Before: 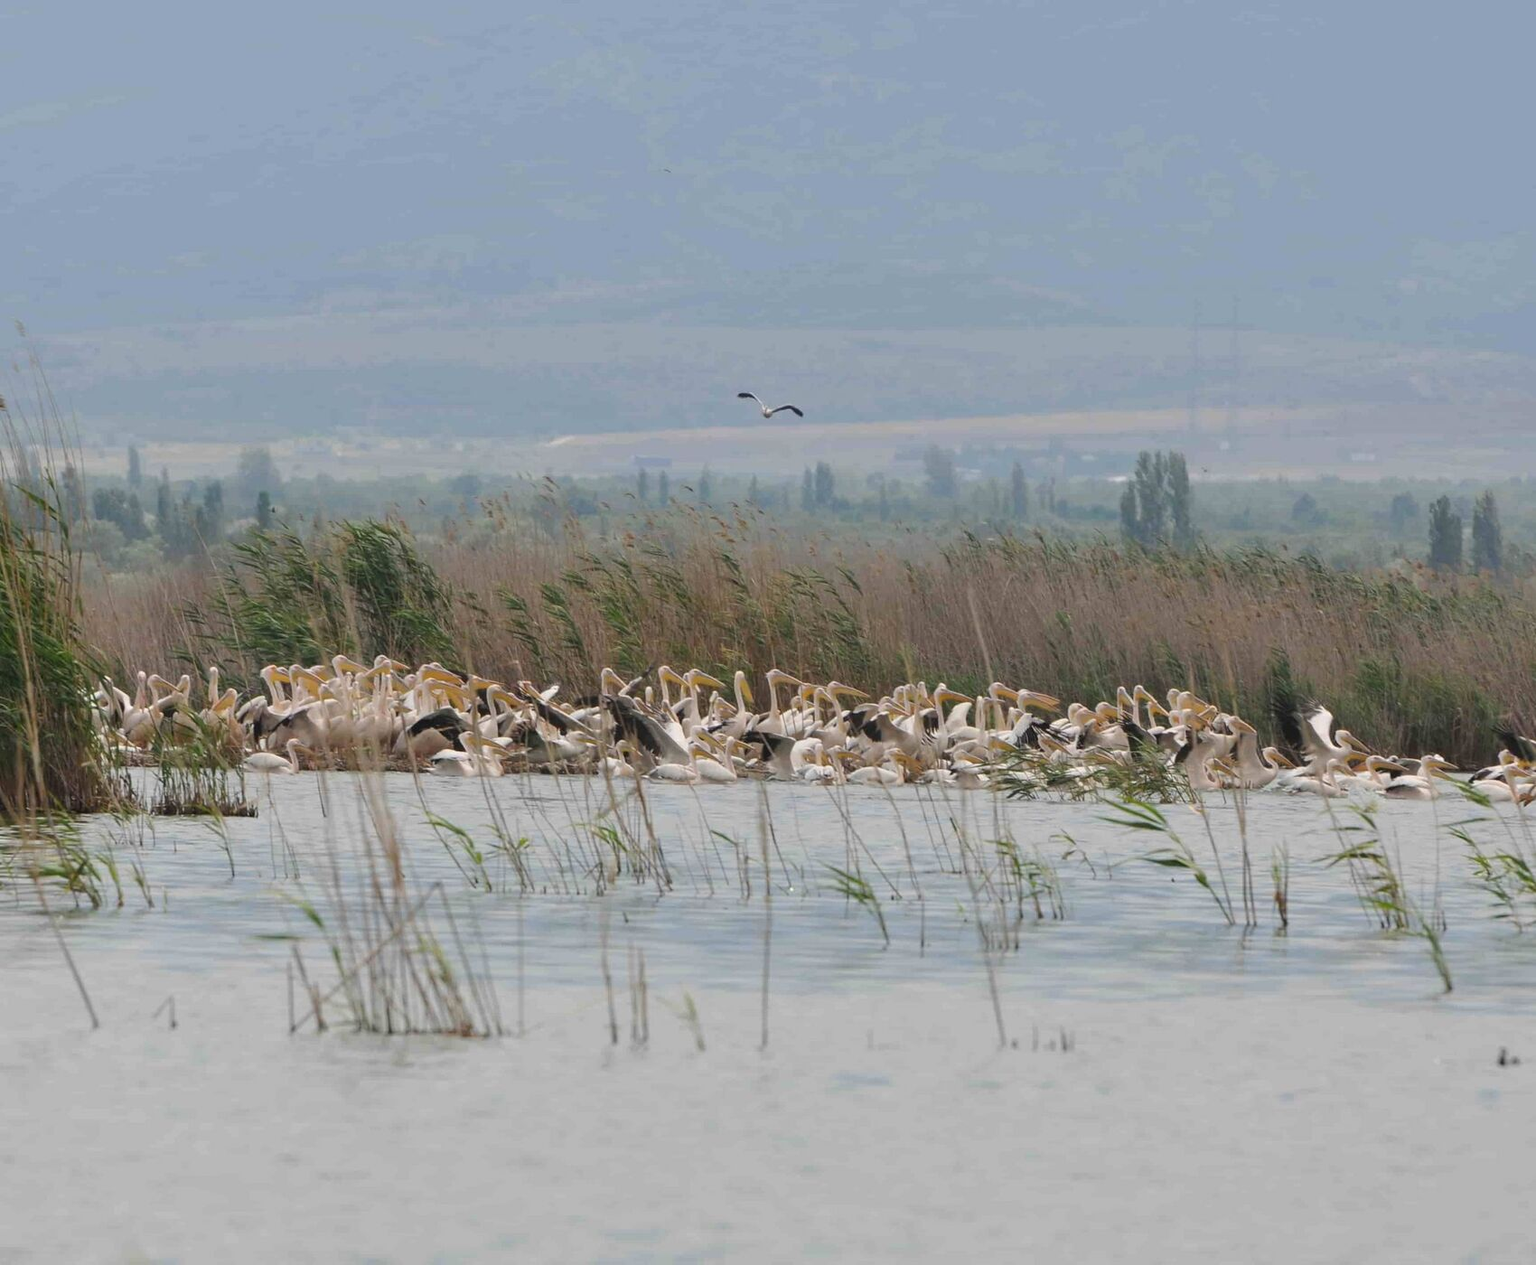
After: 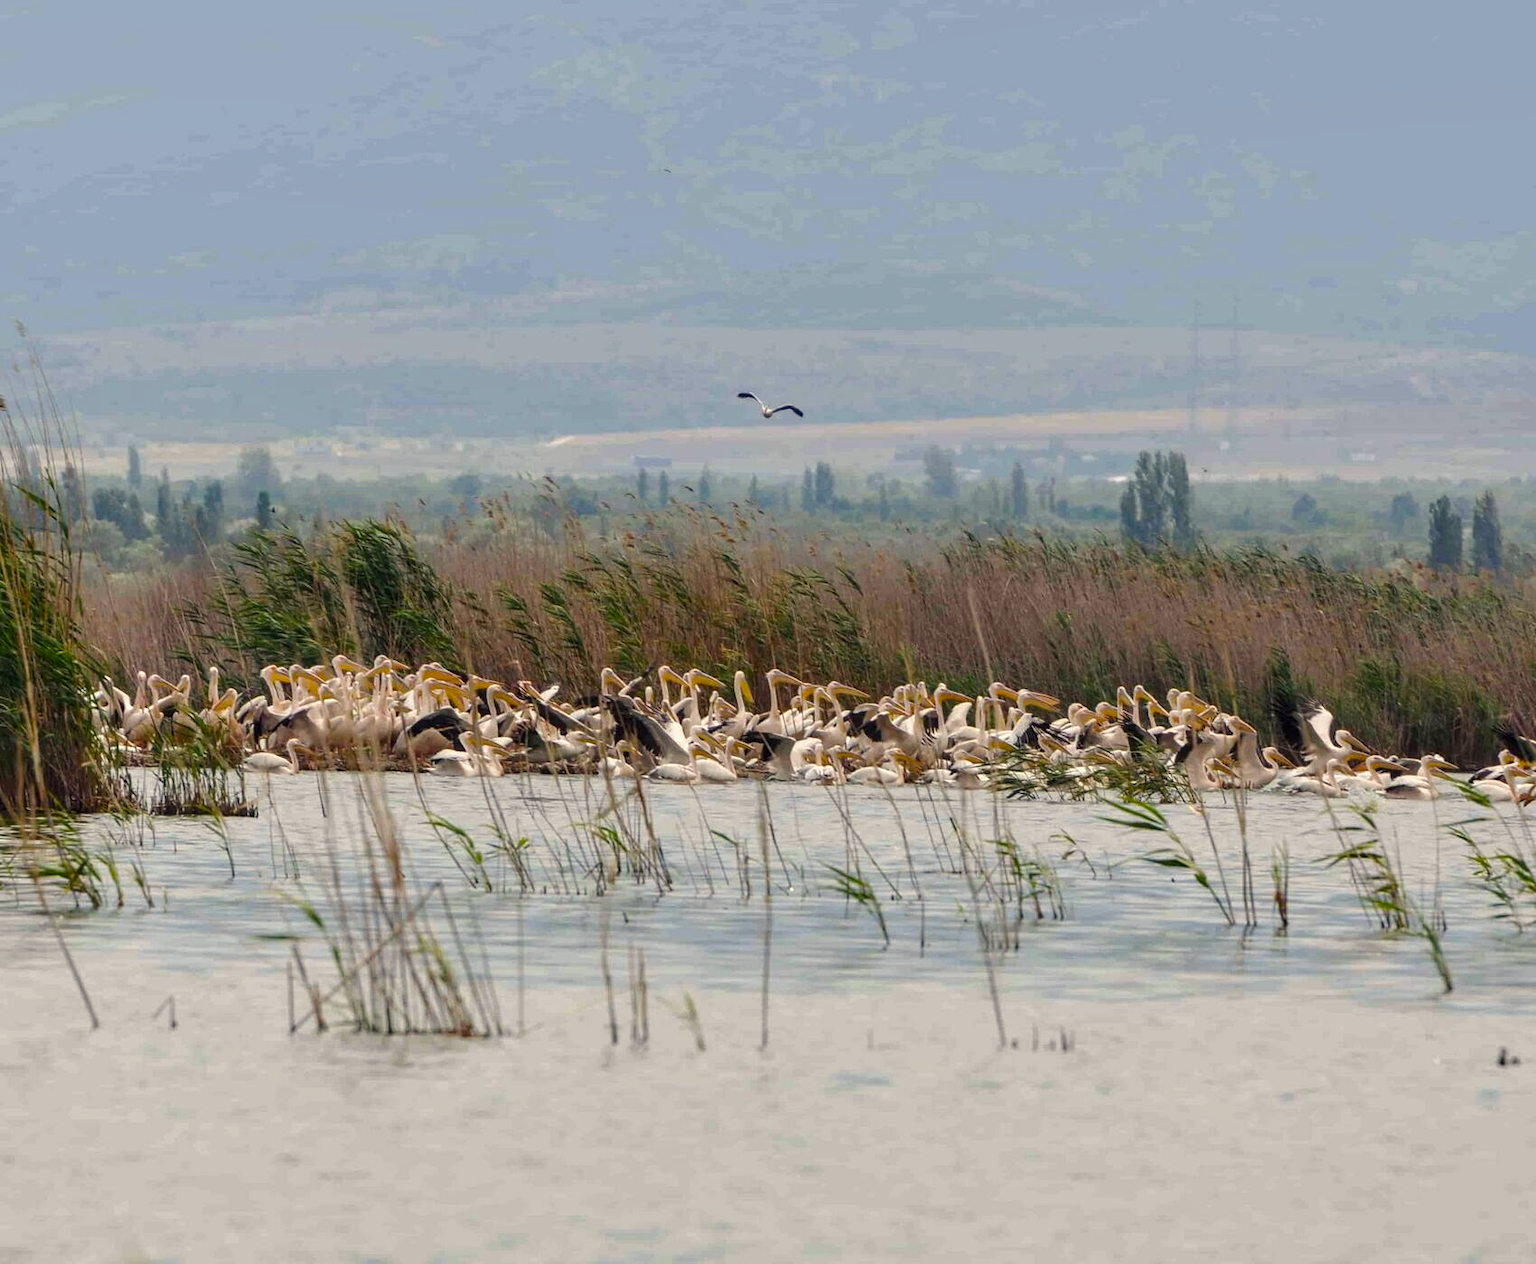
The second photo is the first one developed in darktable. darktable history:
color balance rgb: shadows lift › chroma 3%, shadows lift › hue 280.8°, power › hue 330°, highlights gain › chroma 3%, highlights gain › hue 75.6°, global offset › luminance 1.5%, perceptual saturation grading › global saturation 20%, perceptual saturation grading › highlights -25%, perceptual saturation grading › shadows 50%, global vibrance 30%
local contrast: highlights 60%, shadows 60%, detail 160%
